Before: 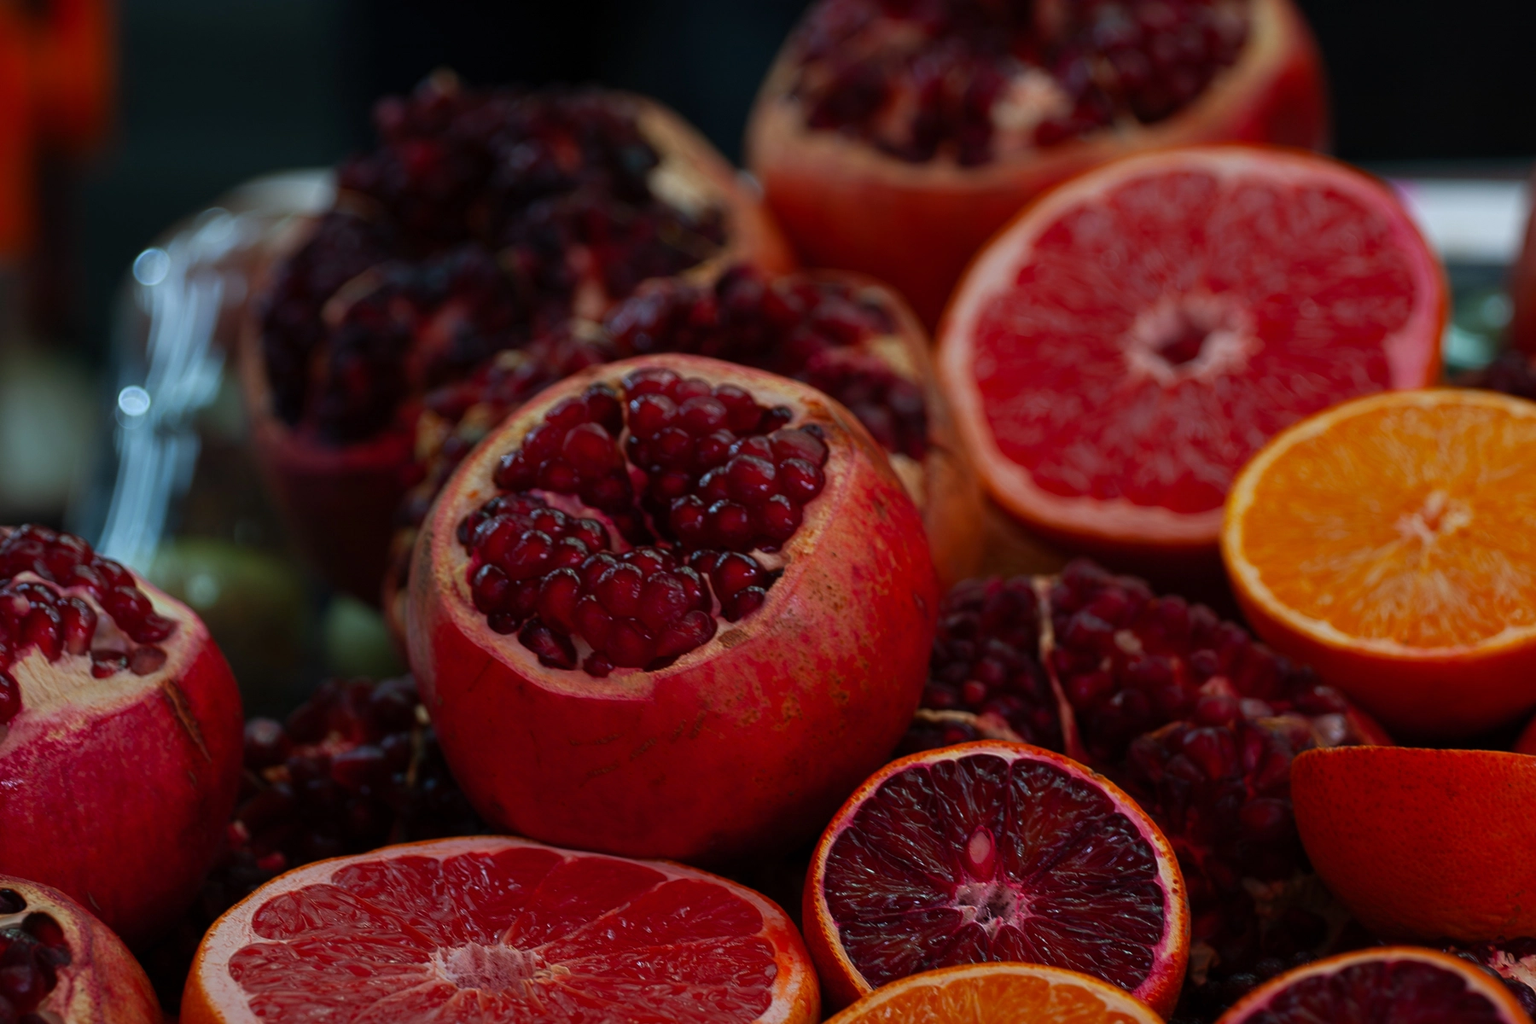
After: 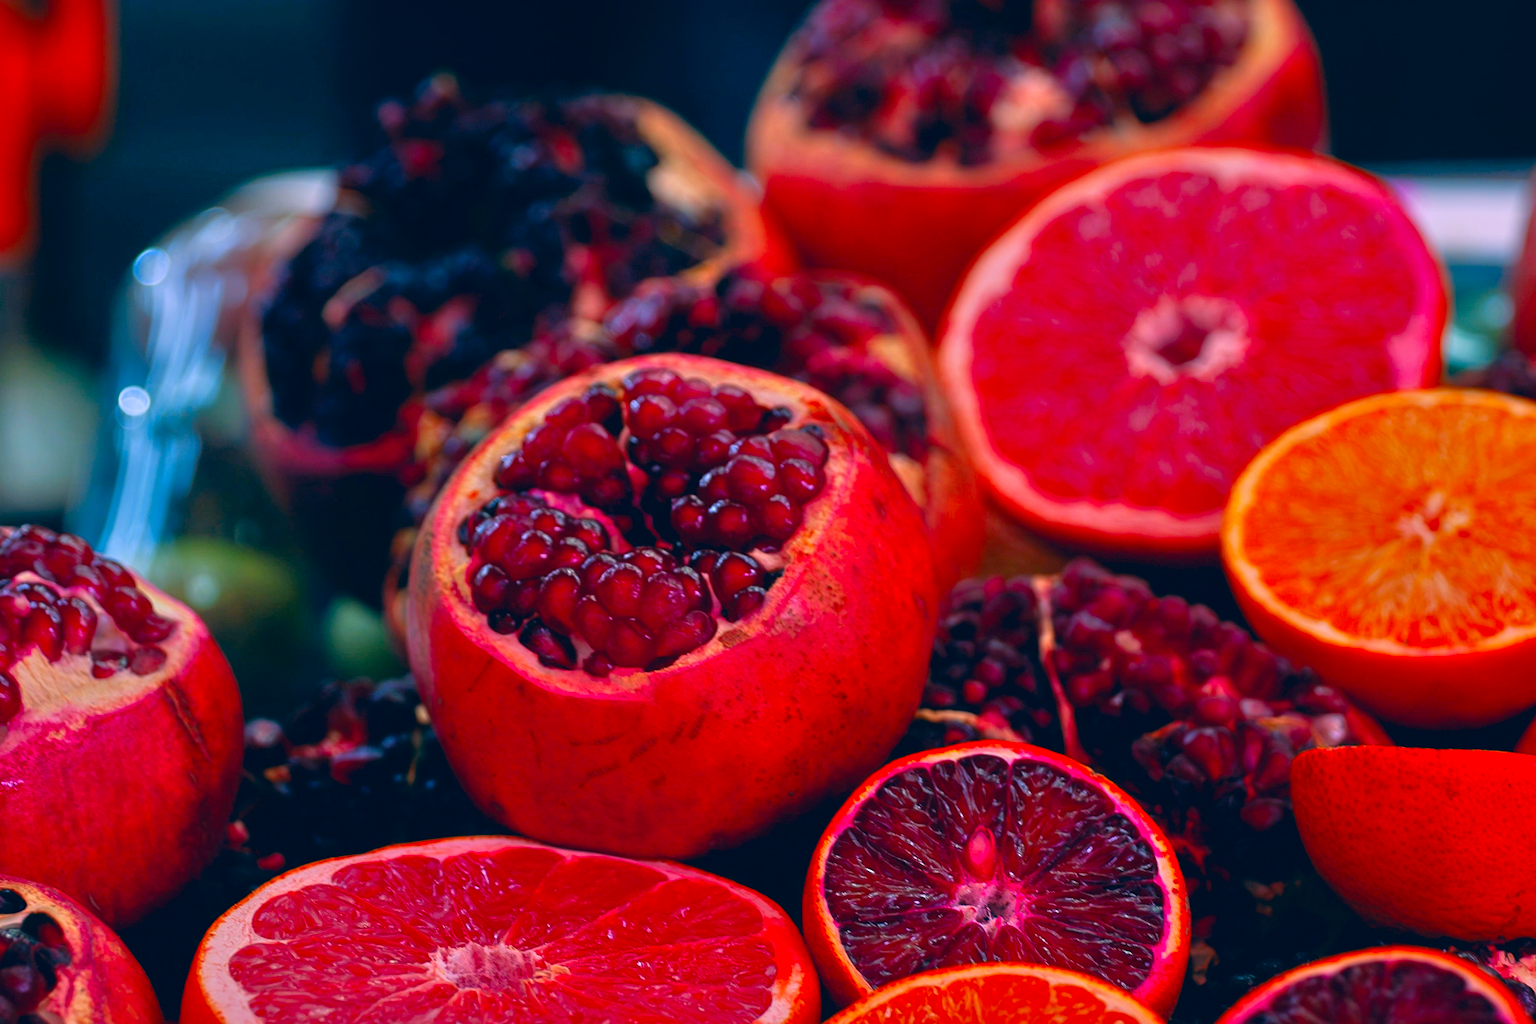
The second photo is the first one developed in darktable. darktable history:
tone equalizer: -7 EV 0.148 EV, -6 EV 0.639 EV, -5 EV 1.18 EV, -4 EV 1.33 EV, -3 EV 1.13 EV, -2 EV 0.6 EV, -1 EV 0.154 EV
color correction: highlights a* 16.88, highlights b* 0.188, shadows a* -14.79, shadows b* -14.56, saturation 1.55
